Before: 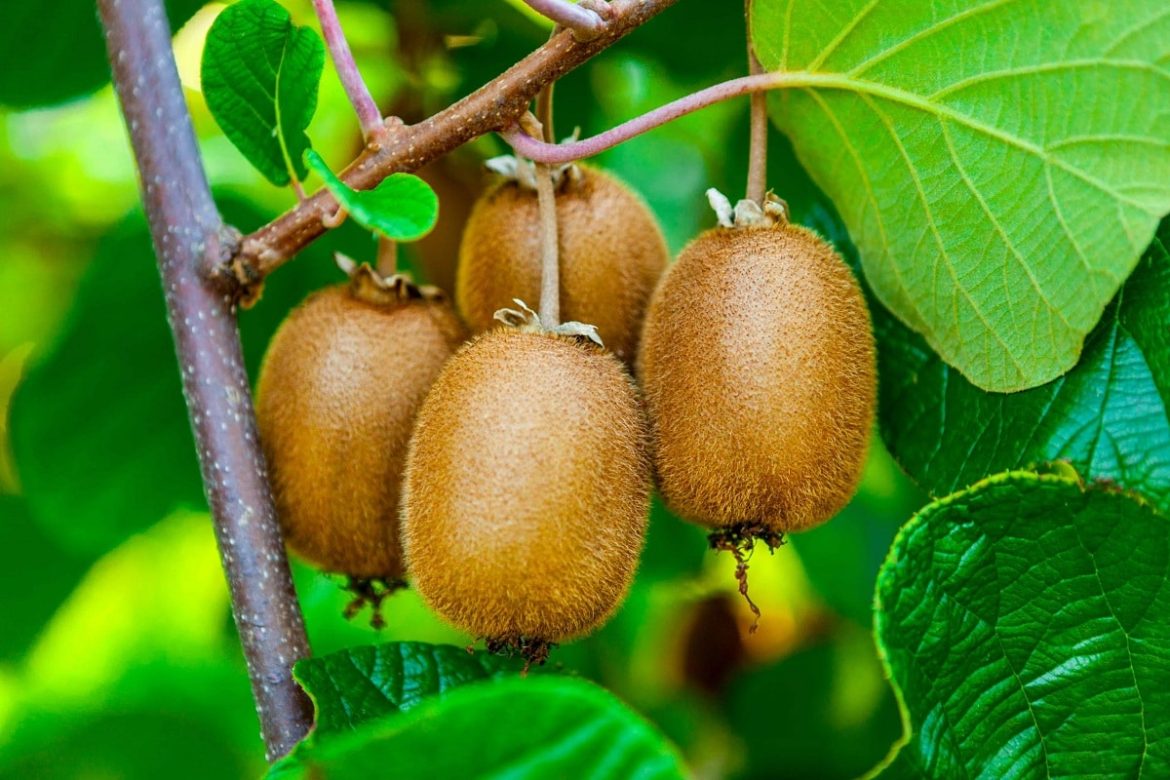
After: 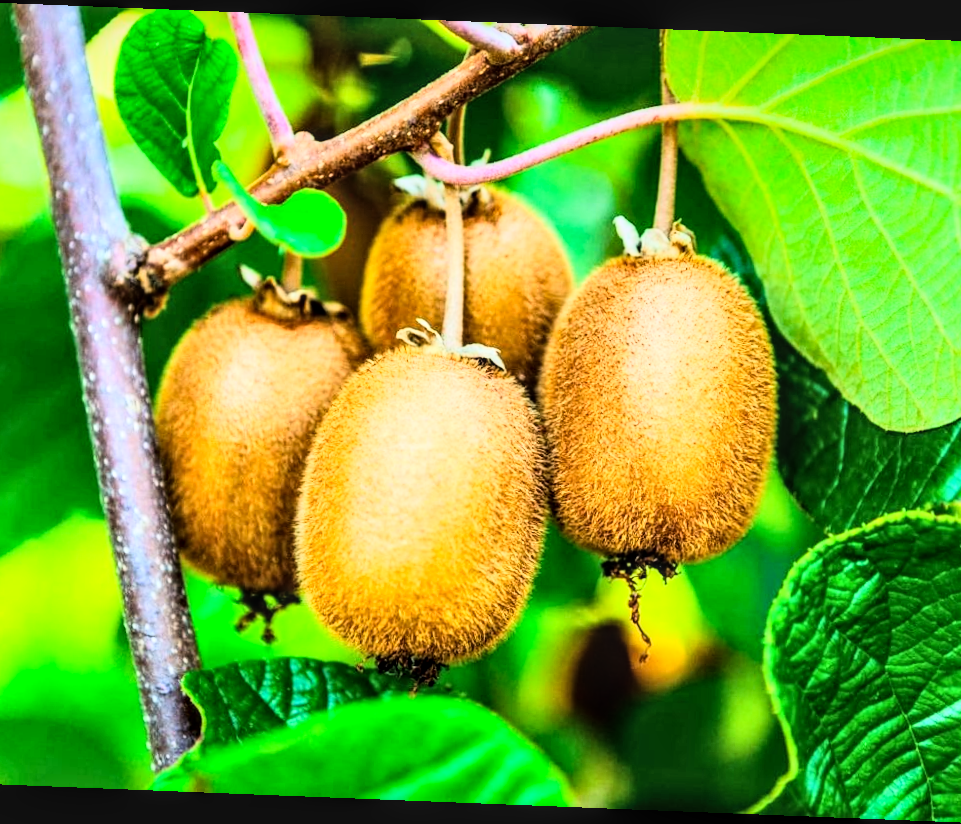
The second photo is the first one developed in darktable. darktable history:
crop and rotate: left 9.597%, right 10.195%
rgb curve: curves: ch0 [(0, 0) (0.21, 0.15) (0.24, 0.21) (0.5, 0.75) (0.75, 0.96) (0.89, 0.99) (1, 1)]; ch1 [(0, 0.02) (0.21, 0.13) (0.25, 0.2) (0.5, 0.67) (0.75, 0.9) (0.89, 0.97) (1, 1)]; ch2 [(0, 0.02) (0.21, 0.13) (0.25, 0.2) (0.5, 0.67) (0.75, 0.9) (0.89, 0.97) (1, 1)], compensate middle gray true
local contrast: on, module defaults
rotate and perspective: rotation 2.27°, automatic cropping off
